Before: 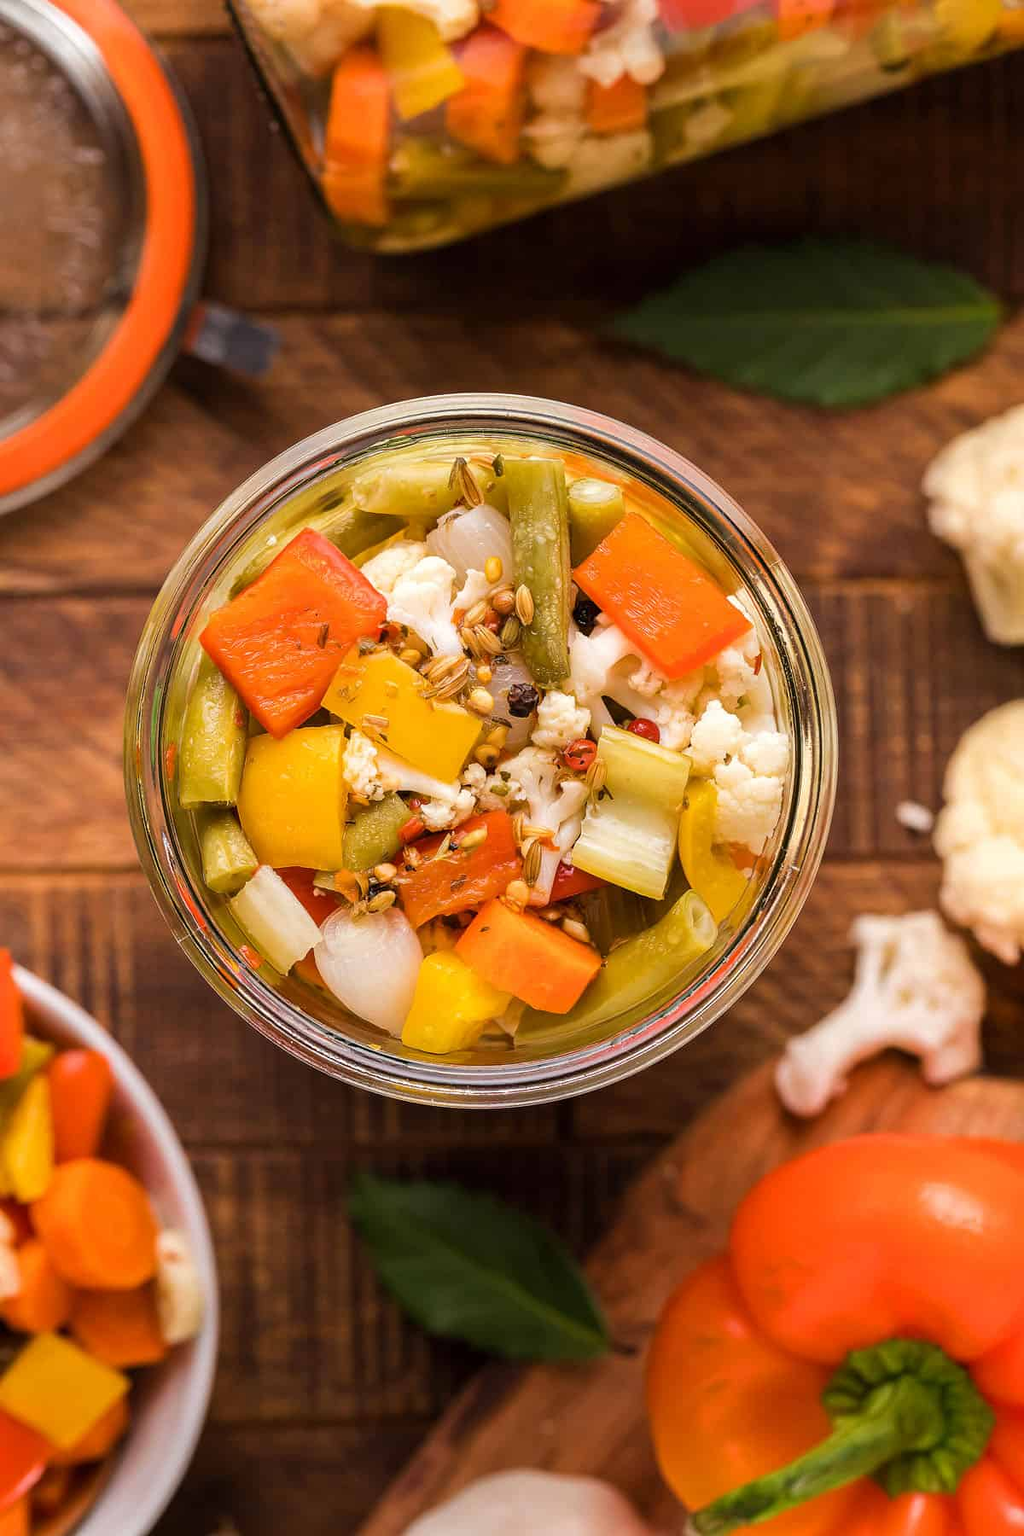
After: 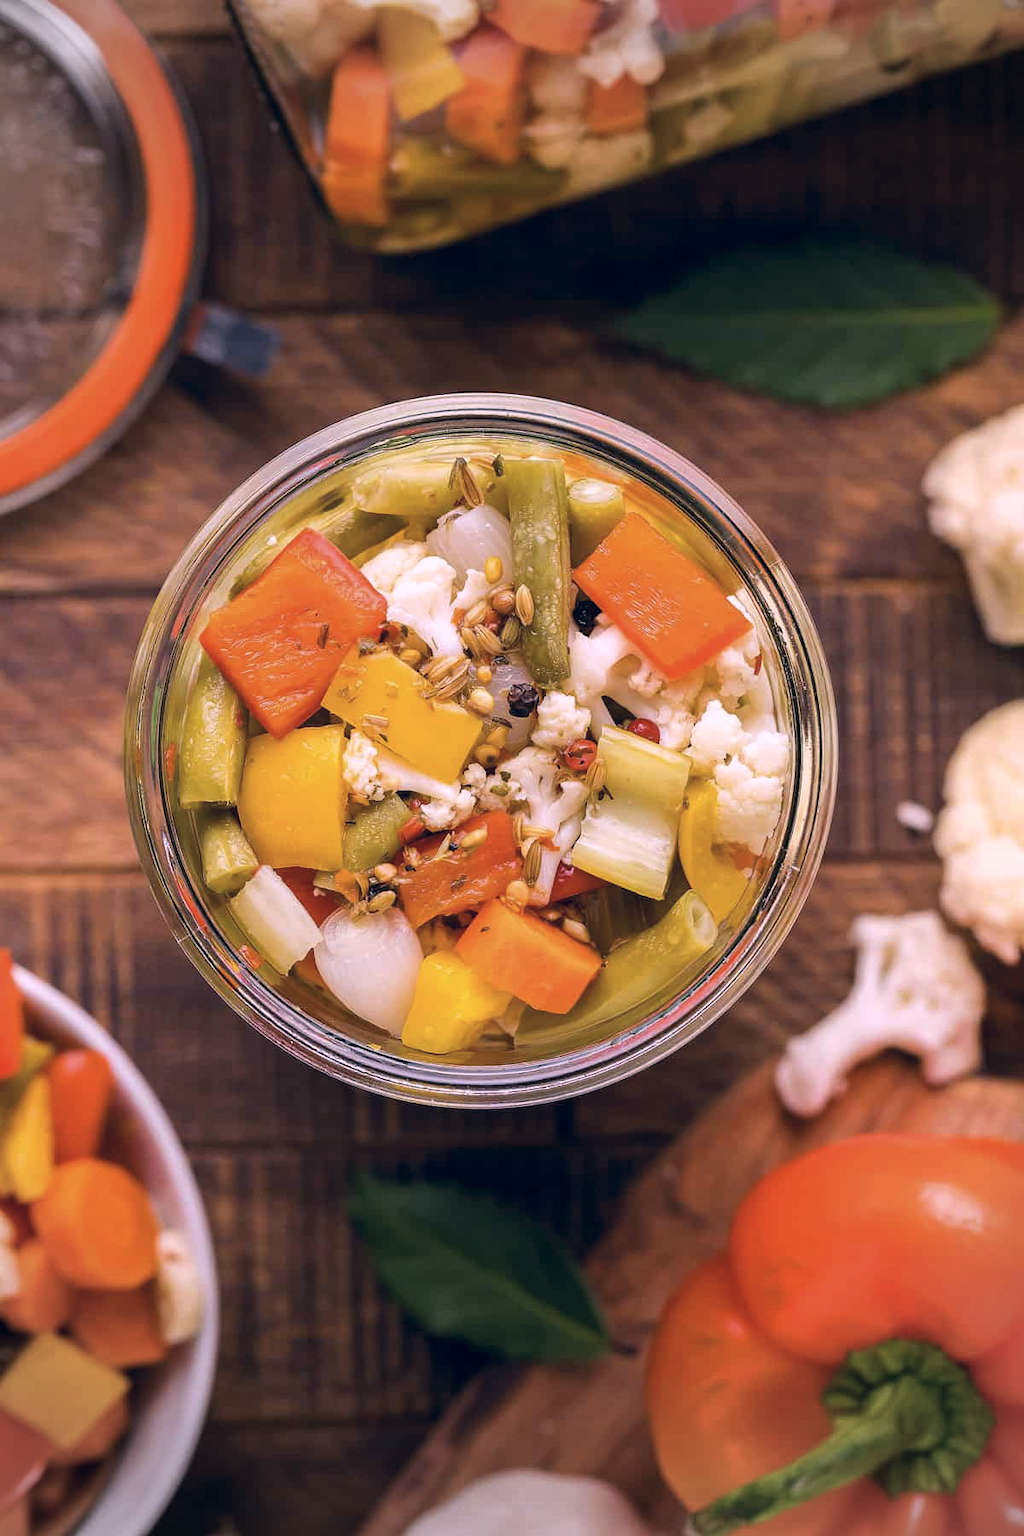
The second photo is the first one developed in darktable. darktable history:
color correction: highlights a* 14.46, highlights b* 5.85, shadows a* -5.53, shadows b* -15.24, saturation 0.85
grain: coarseness 0.81 ISO, strength 1.34%, mid-tones bias 0%
vignetting: on, module defaults
white balance: red 0.926, green 1.003, blue 1.133
